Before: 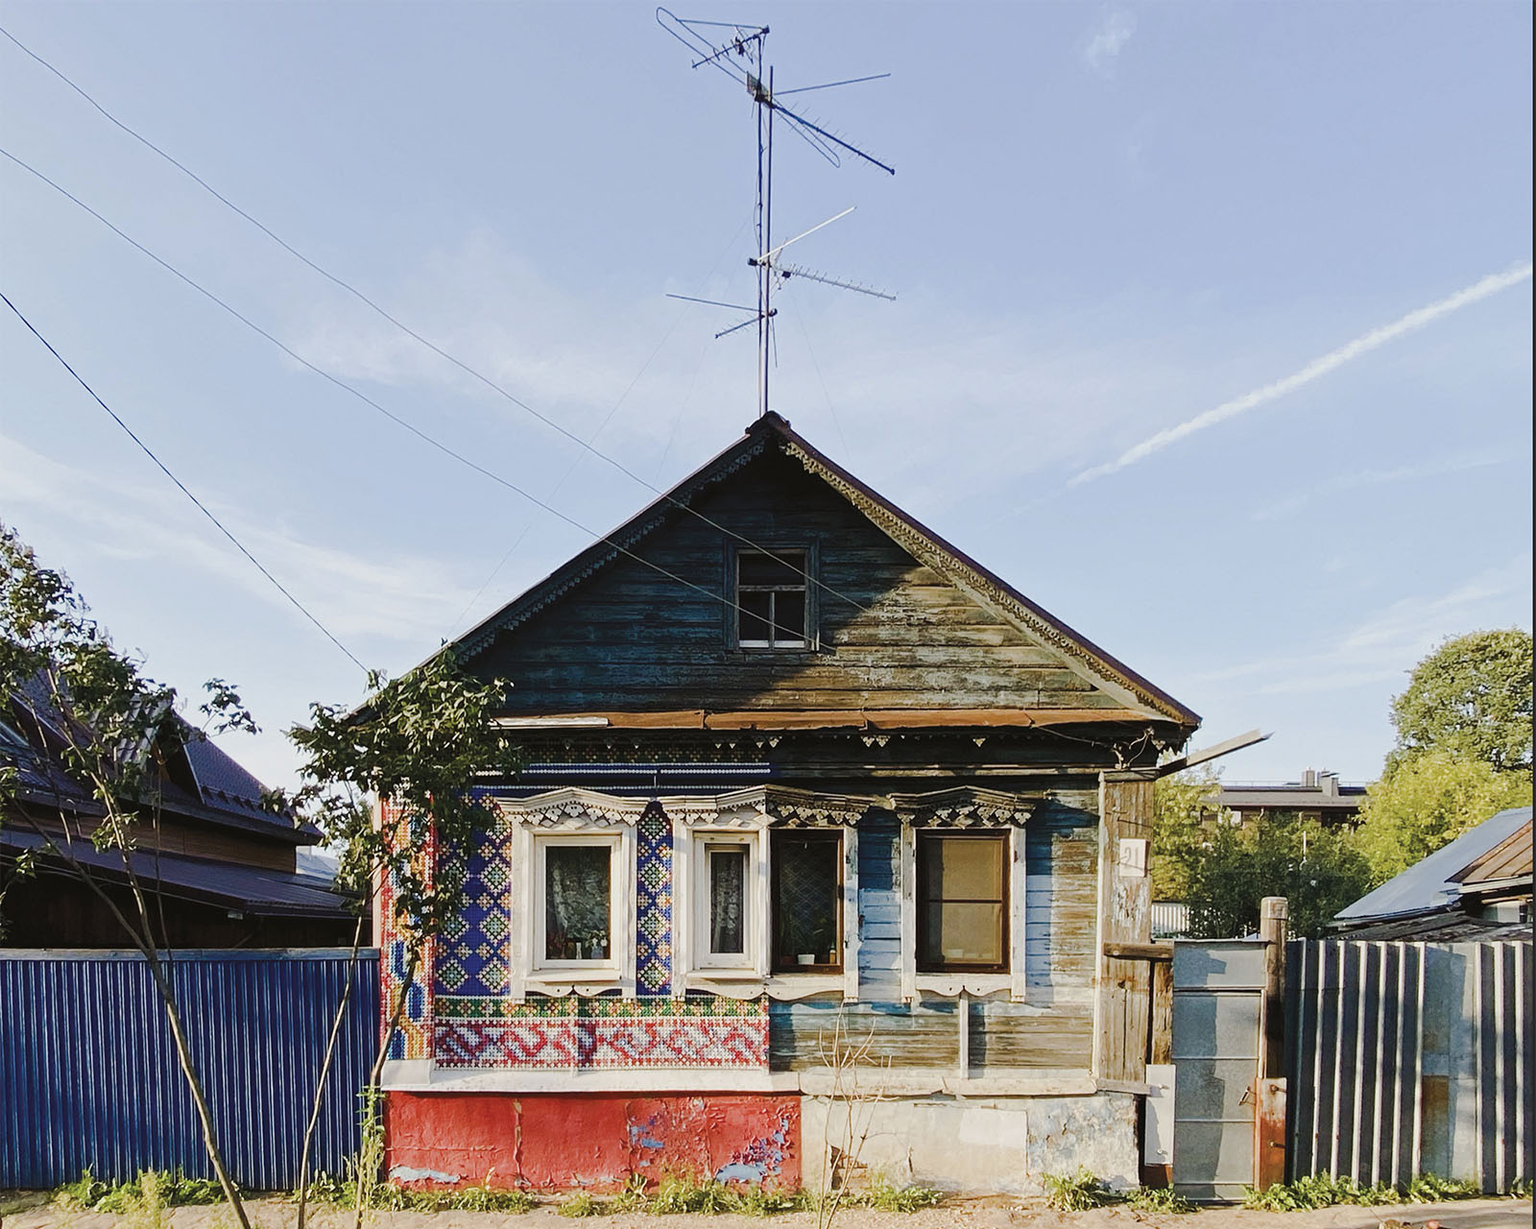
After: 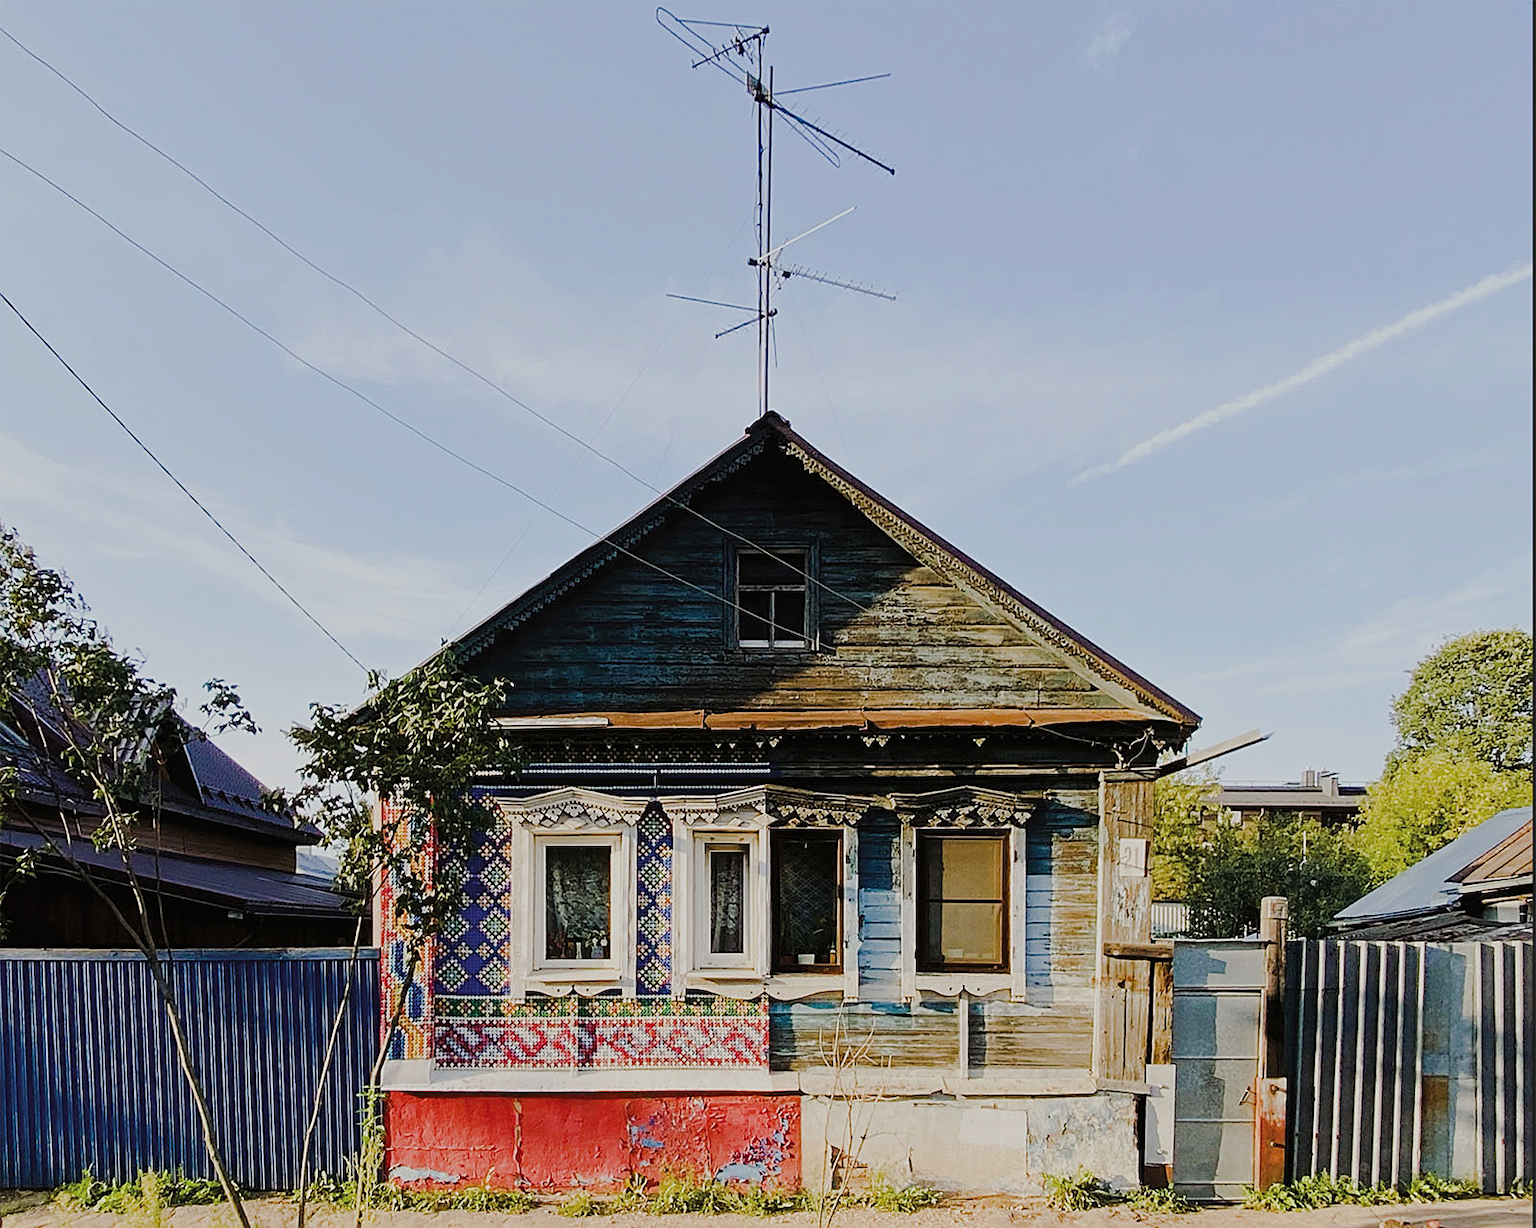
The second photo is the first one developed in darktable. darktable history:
sharpen: on, module defaults
filmic rgb: hardness 4.17
